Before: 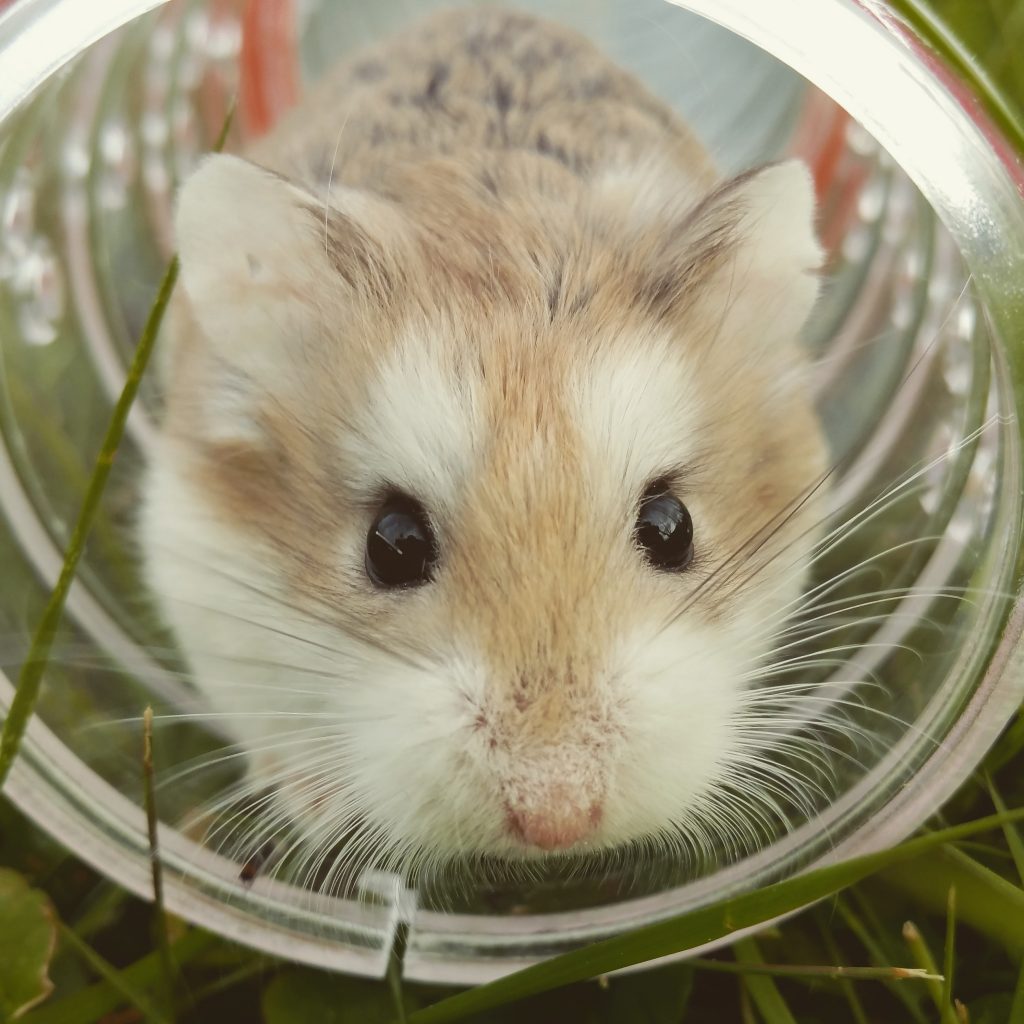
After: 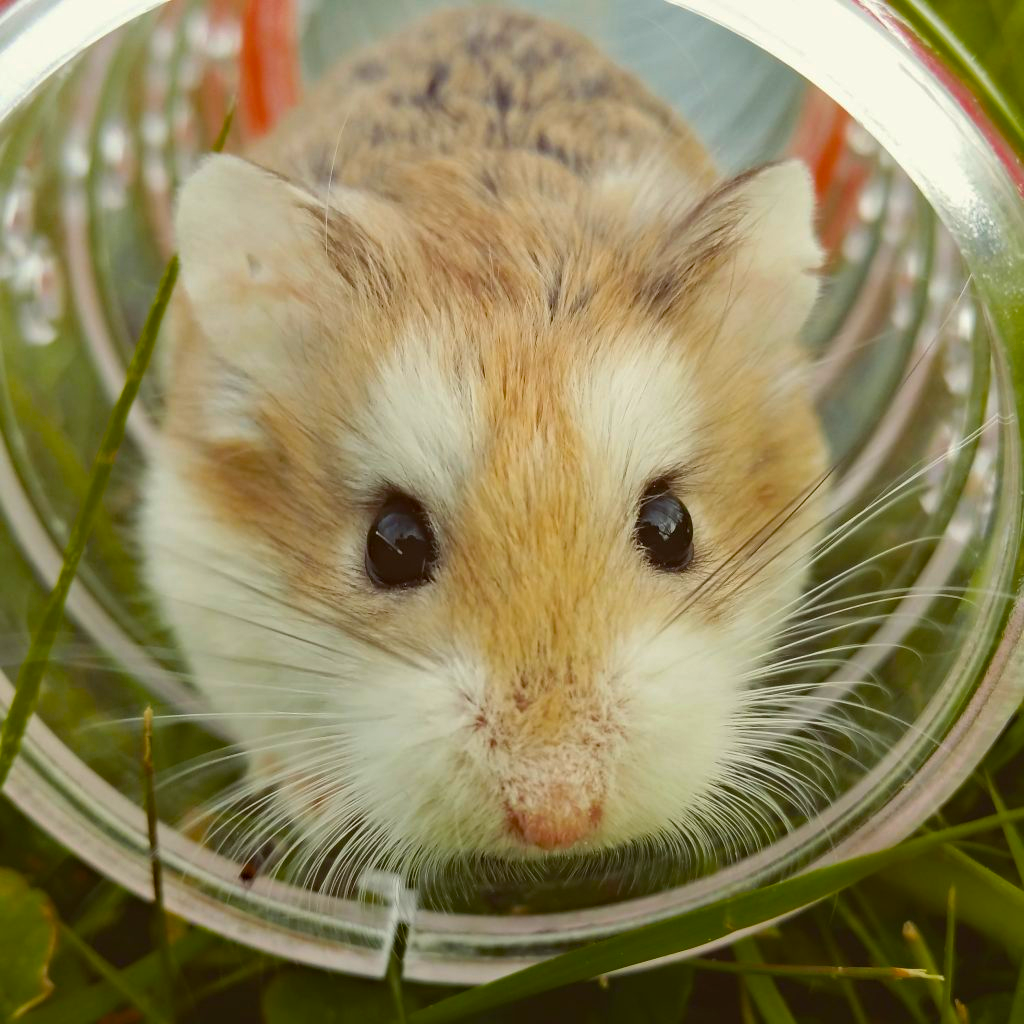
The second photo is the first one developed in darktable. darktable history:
haze removal: strength 0.283, distance 0.244, compatibility mode true, adaptive false
contrast brightness saturation: contrast 0.044, saturation 0.159
color balance rgb: perceptual saturation grading › global saturation 19.517%
exposure: compensate exposure bias true, compensate highlight preservation false
